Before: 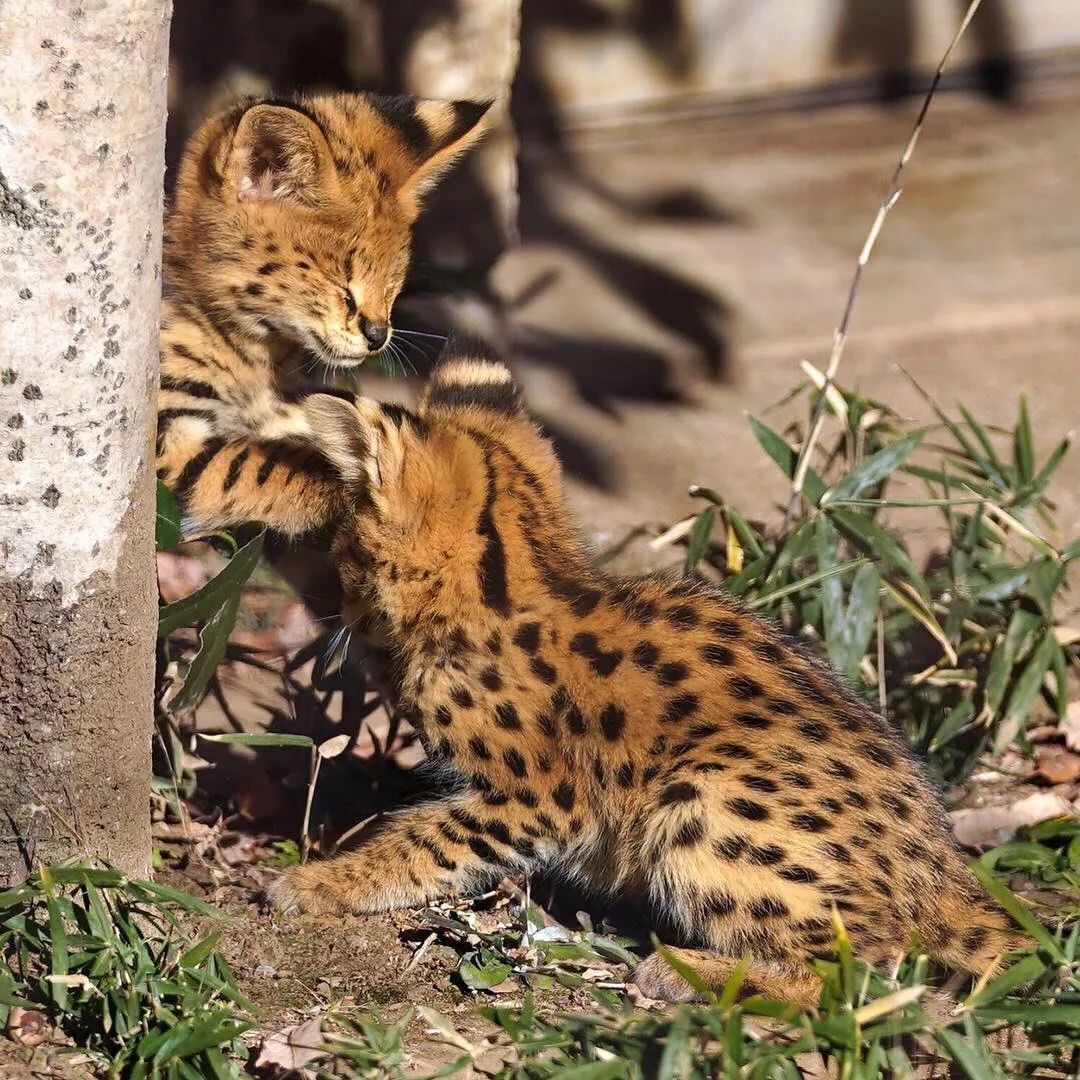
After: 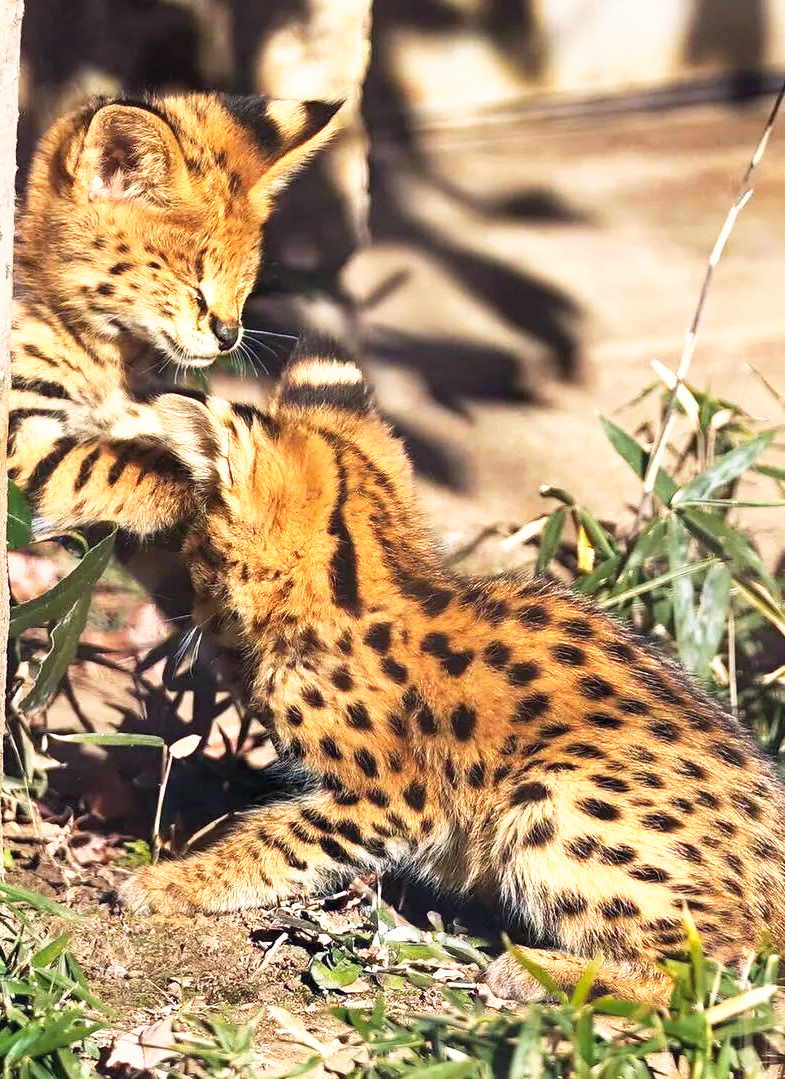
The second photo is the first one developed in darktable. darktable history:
base curve: curves: ch0 [(0, 0) (0.495, 0.917) (1, 1)], preserve colors none
crop: left 13.883%, top 0%, right 13.353%
shadows and highlights: radius 334, shadows 64.87, highlights 5.75, compress 87.48%, highlights color adjustment 0.304%, soften with gaussian
color correction: highlights a* 0.5, highlights b* 2.64, shadows a* -1.4, shadows b* -4.27
